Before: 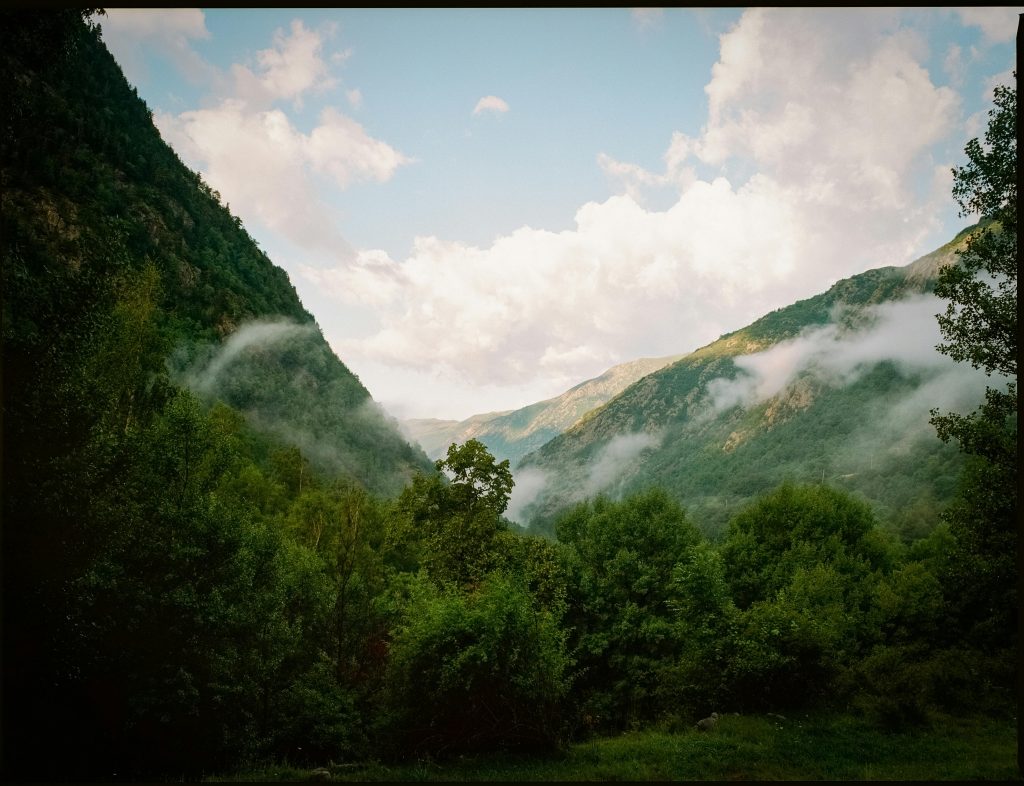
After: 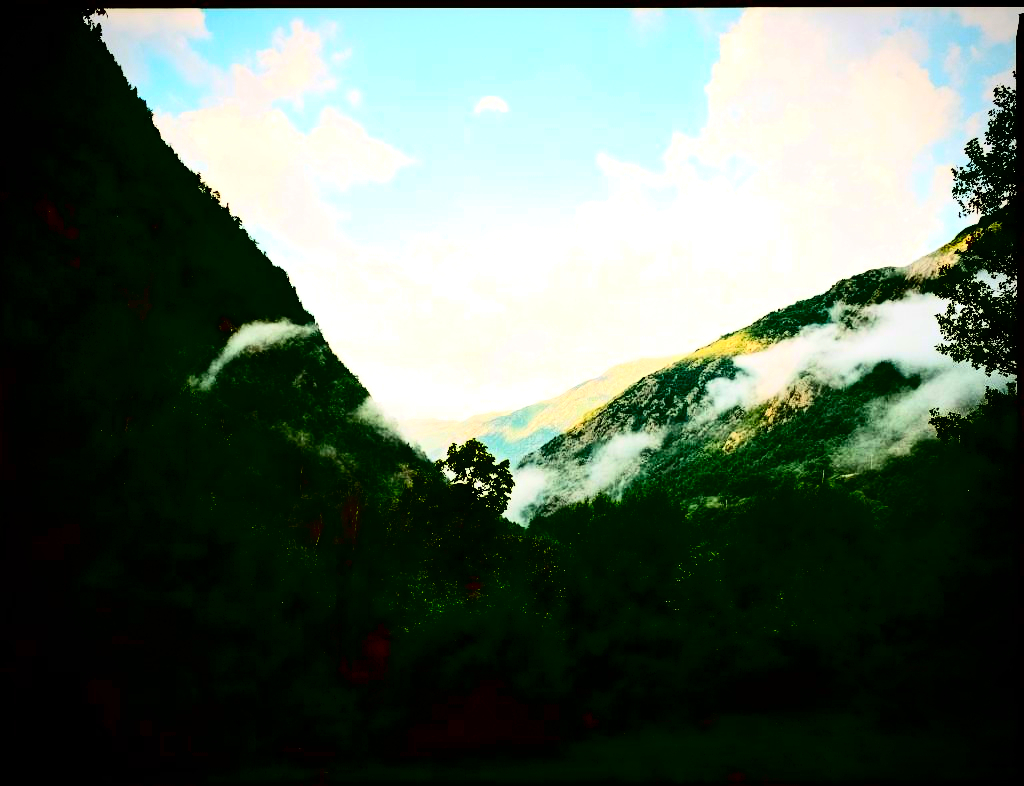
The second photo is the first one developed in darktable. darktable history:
contrast brightness saturation: contrast 0.771, brightness -0.986, saturation 0.981
vignetting: fall-off start 91.79%
exposure: exposure 0.652 EV, compensate highlight preservation false
